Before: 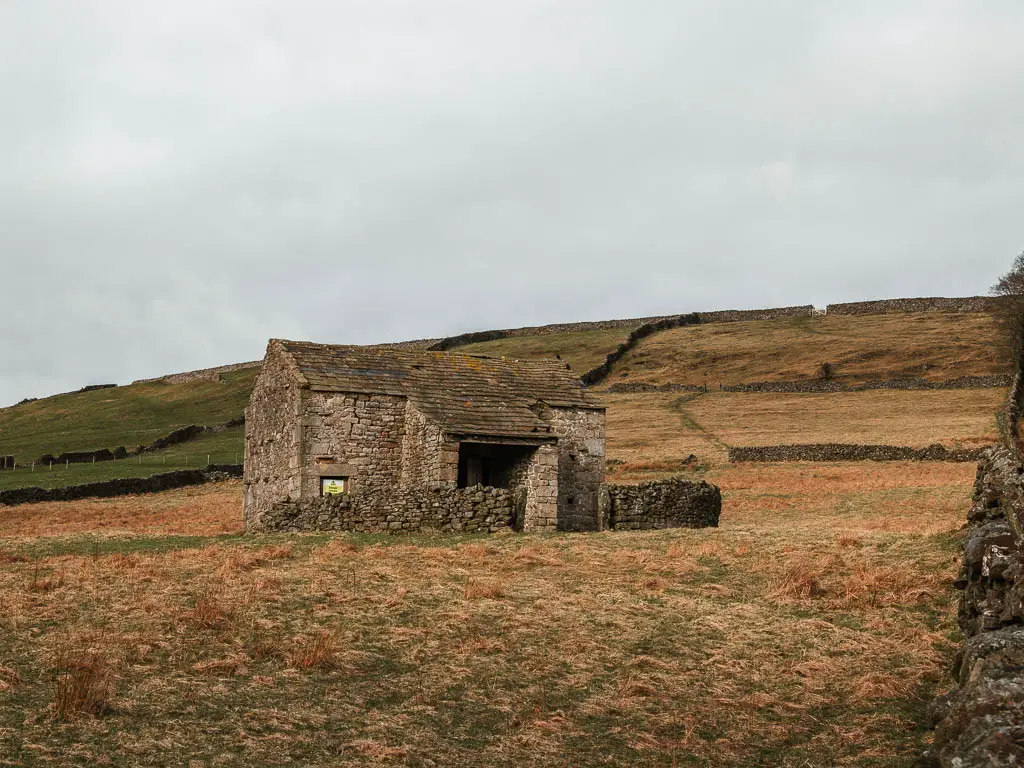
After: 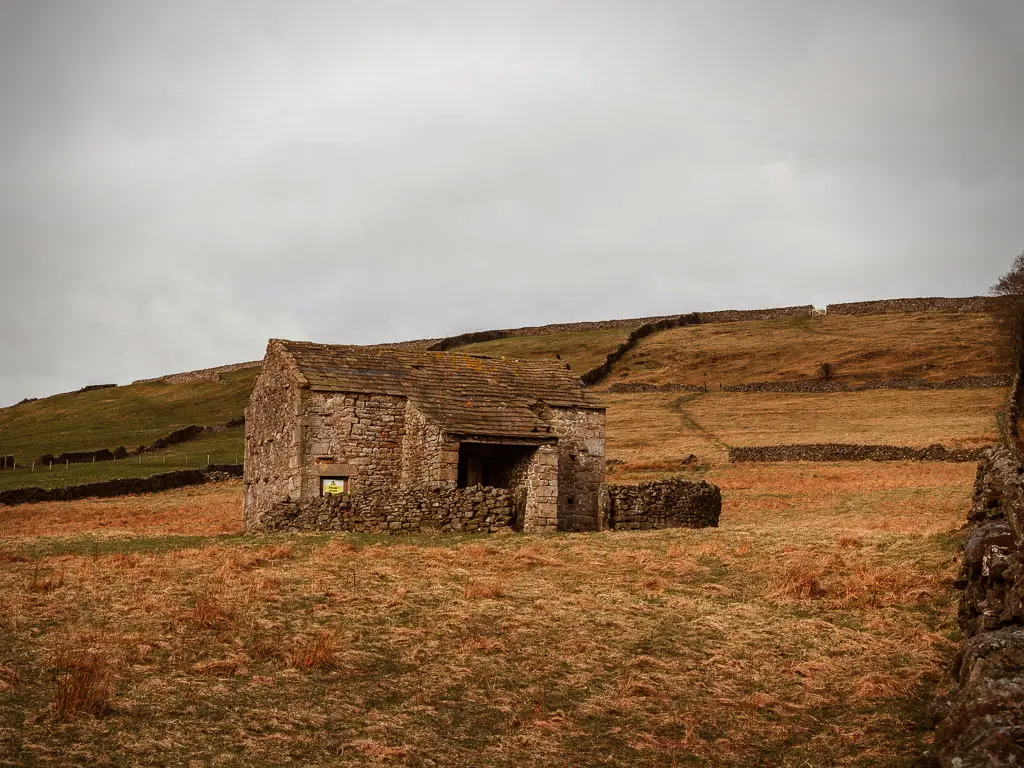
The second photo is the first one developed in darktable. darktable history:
tone equalizer: on, module defaults
vignetting: brightness -0.629, saturation -0.007, center (-0.028, 0.239)
rgb levels: mode RGB, independent channels, levels [[0, 0.5, 1], [0, 0.521, 1], [0, 0.536, 1]]
